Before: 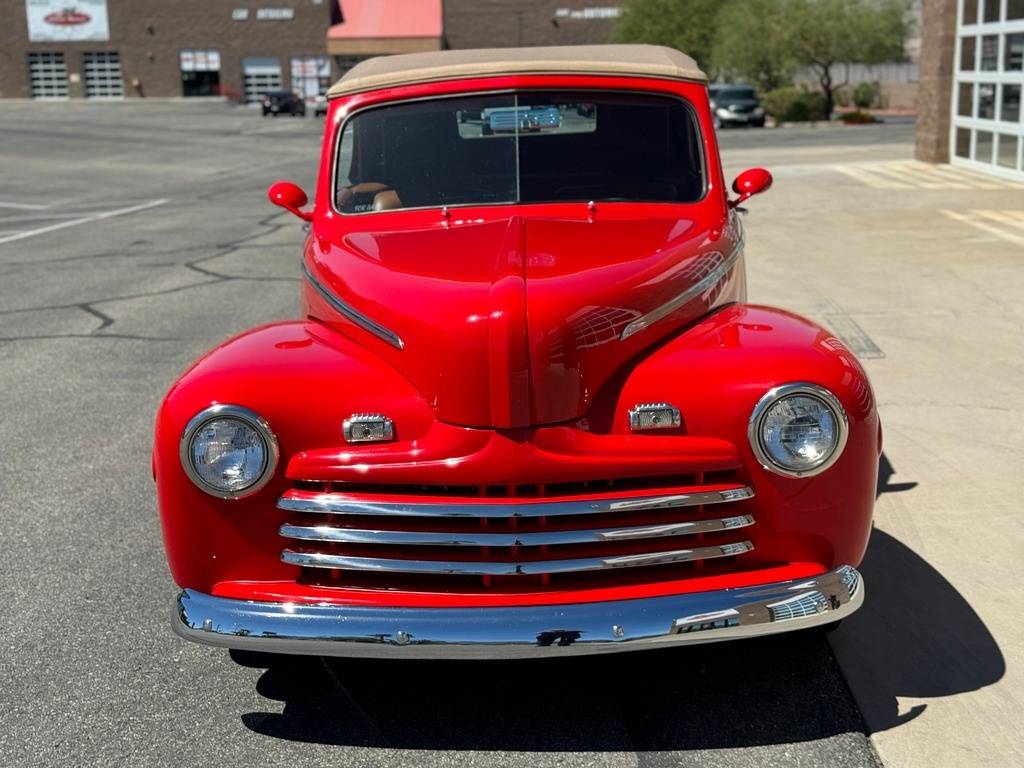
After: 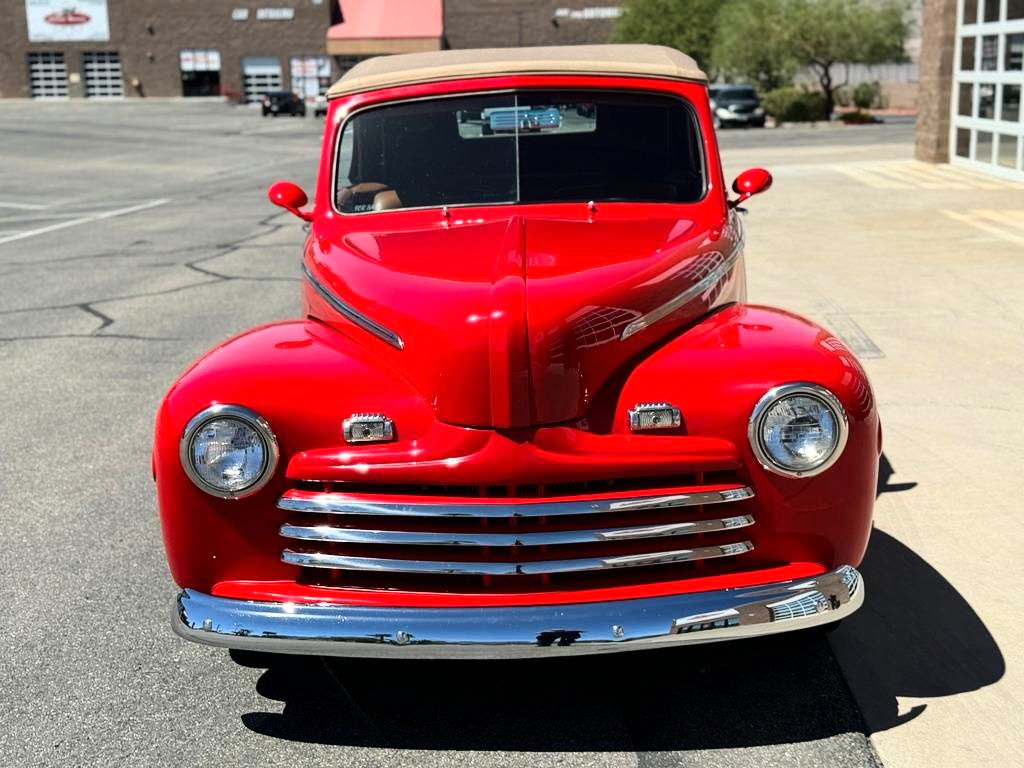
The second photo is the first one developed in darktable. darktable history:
base curve: curves: ch0 [(0, 0) (0.032, 0.025) (0.121, 0.166) (0.206, 0.329) (0.605, 0.79) (1, 1)]
